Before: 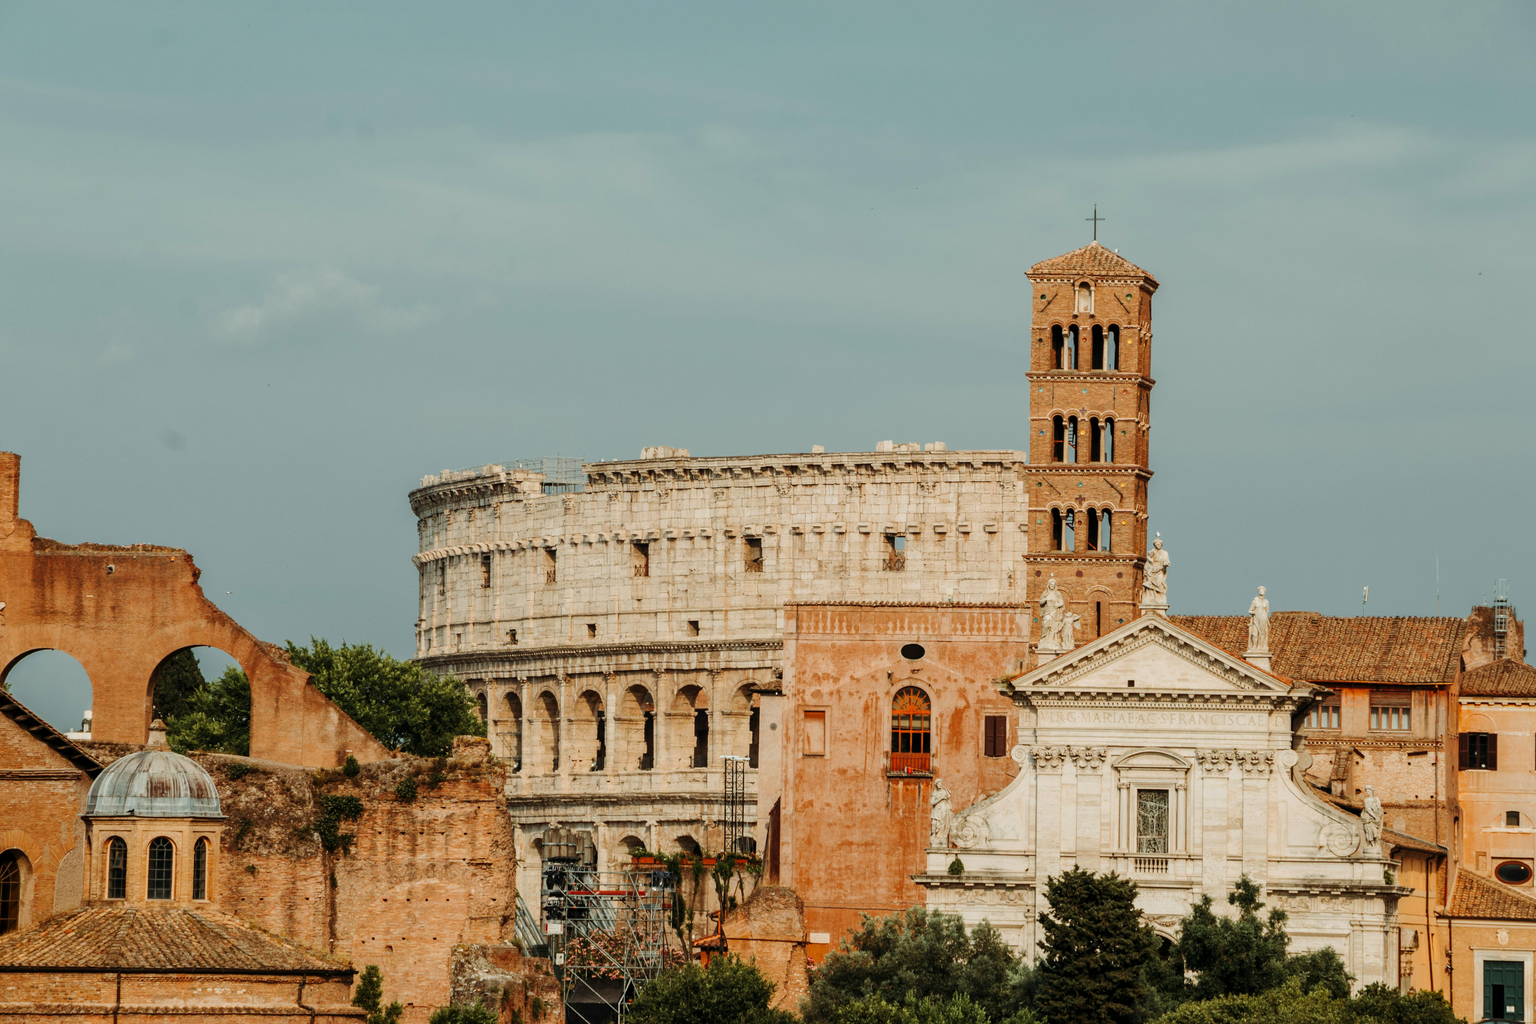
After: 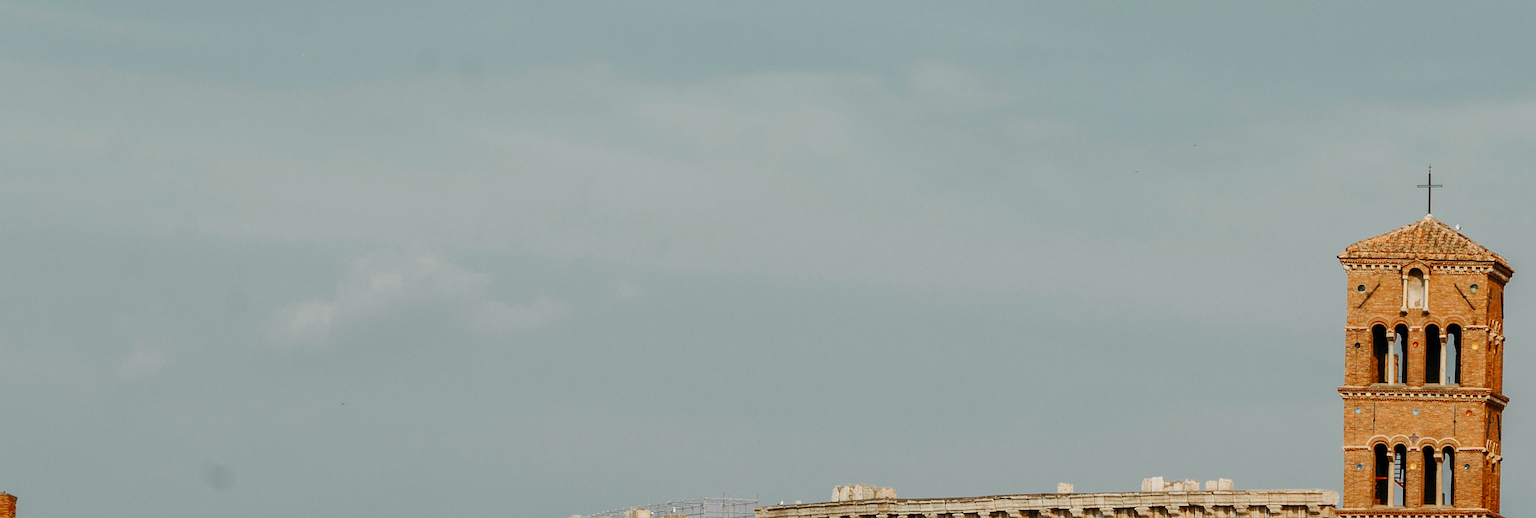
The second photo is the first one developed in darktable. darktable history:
sharpen: on, module defaults
color zones: curves: ch1 [(0, 0.679) (0.143, 0.647) (0.286, 0.261) (0.378, -0.011) (0.571, 0.396) (0.714, 0.399) (0.857, 0.406) (1, 0.679)]
crop: left 0.536%, top 7.636%, right 23.403%, bottom 53.858%
